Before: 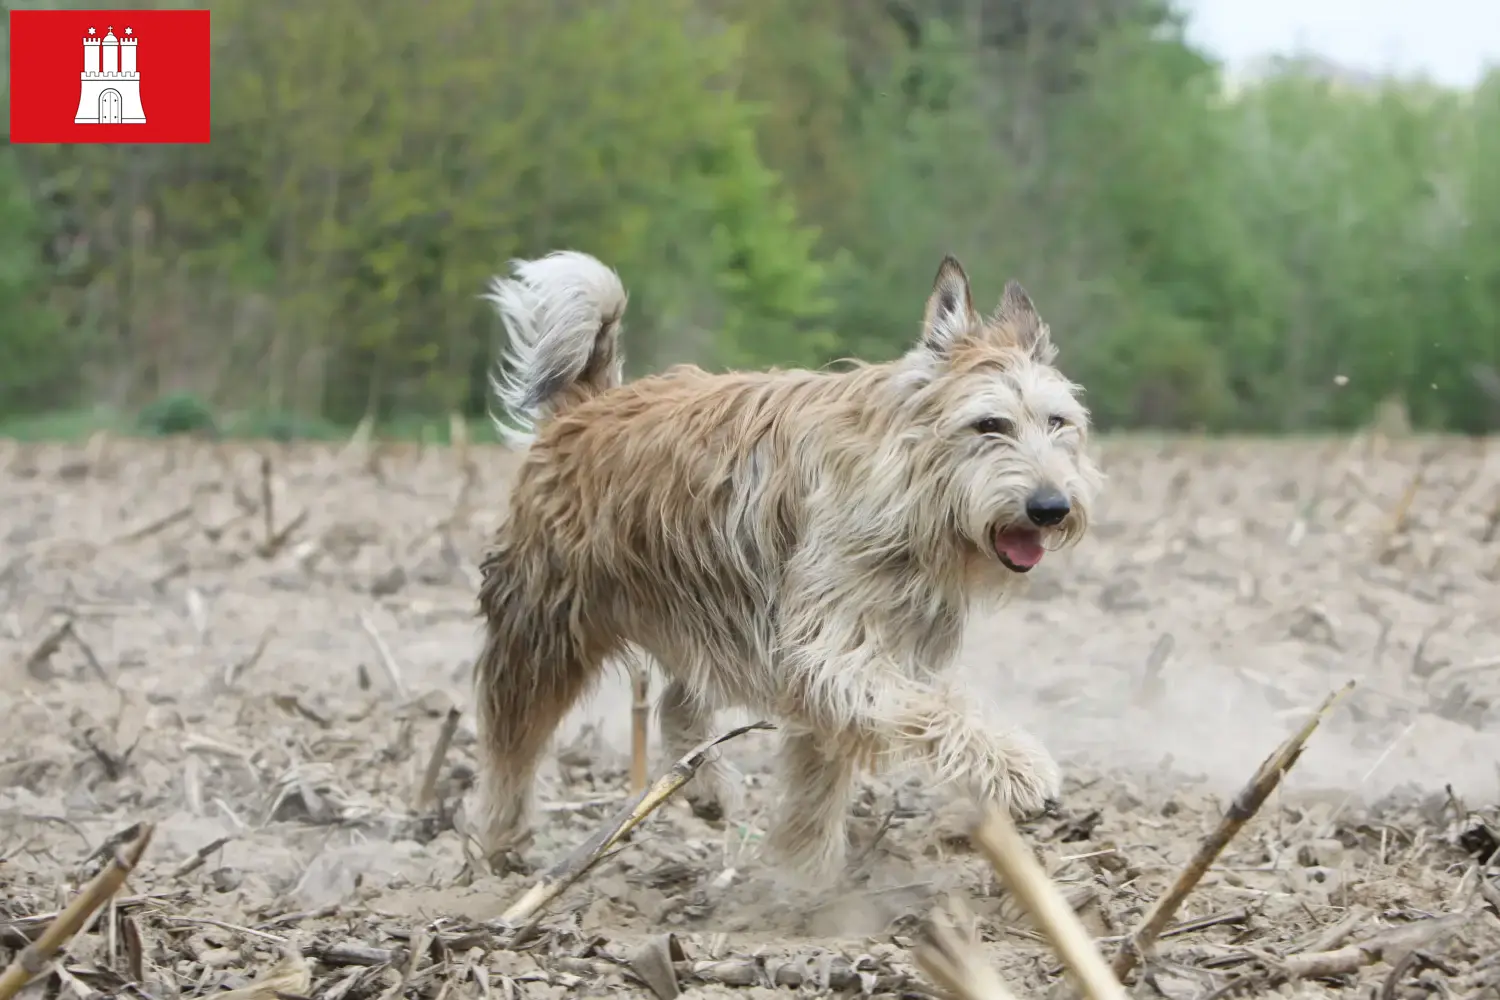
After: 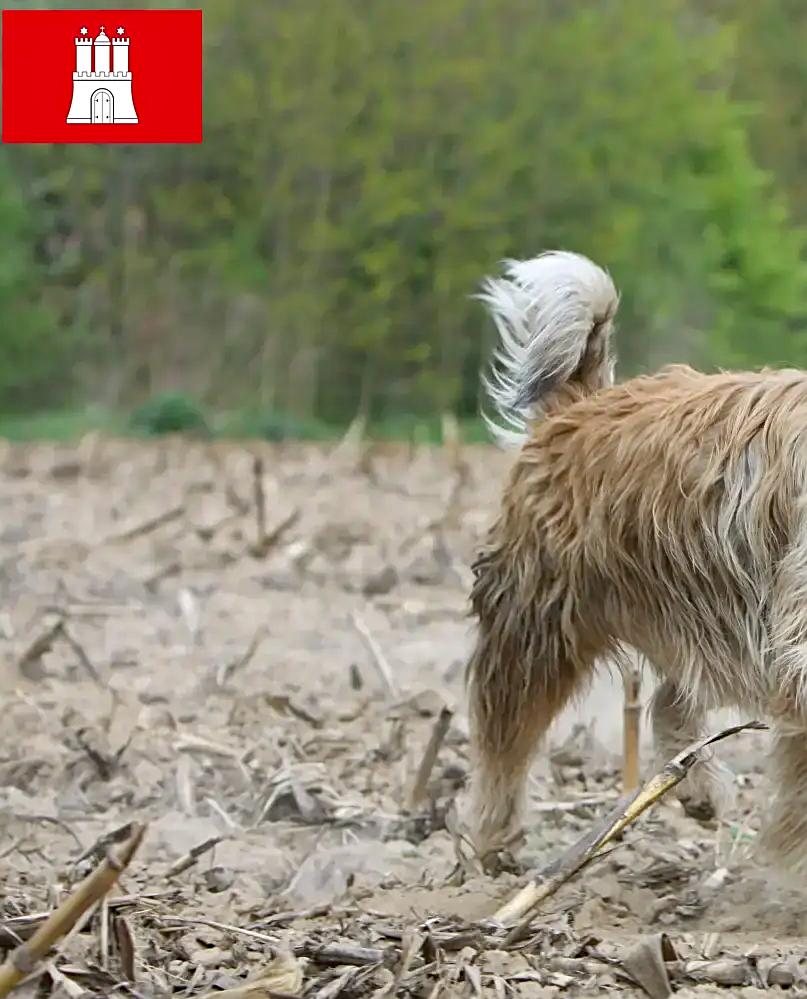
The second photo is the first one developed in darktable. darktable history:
sharpen: on, module defaults
crop: left 0.587%, right 45.588%, bottom 0.086%
tone equalizer: on, module defaults
color correction: saturation 1.1
haze removal: compatibility mode true, adaptive false
